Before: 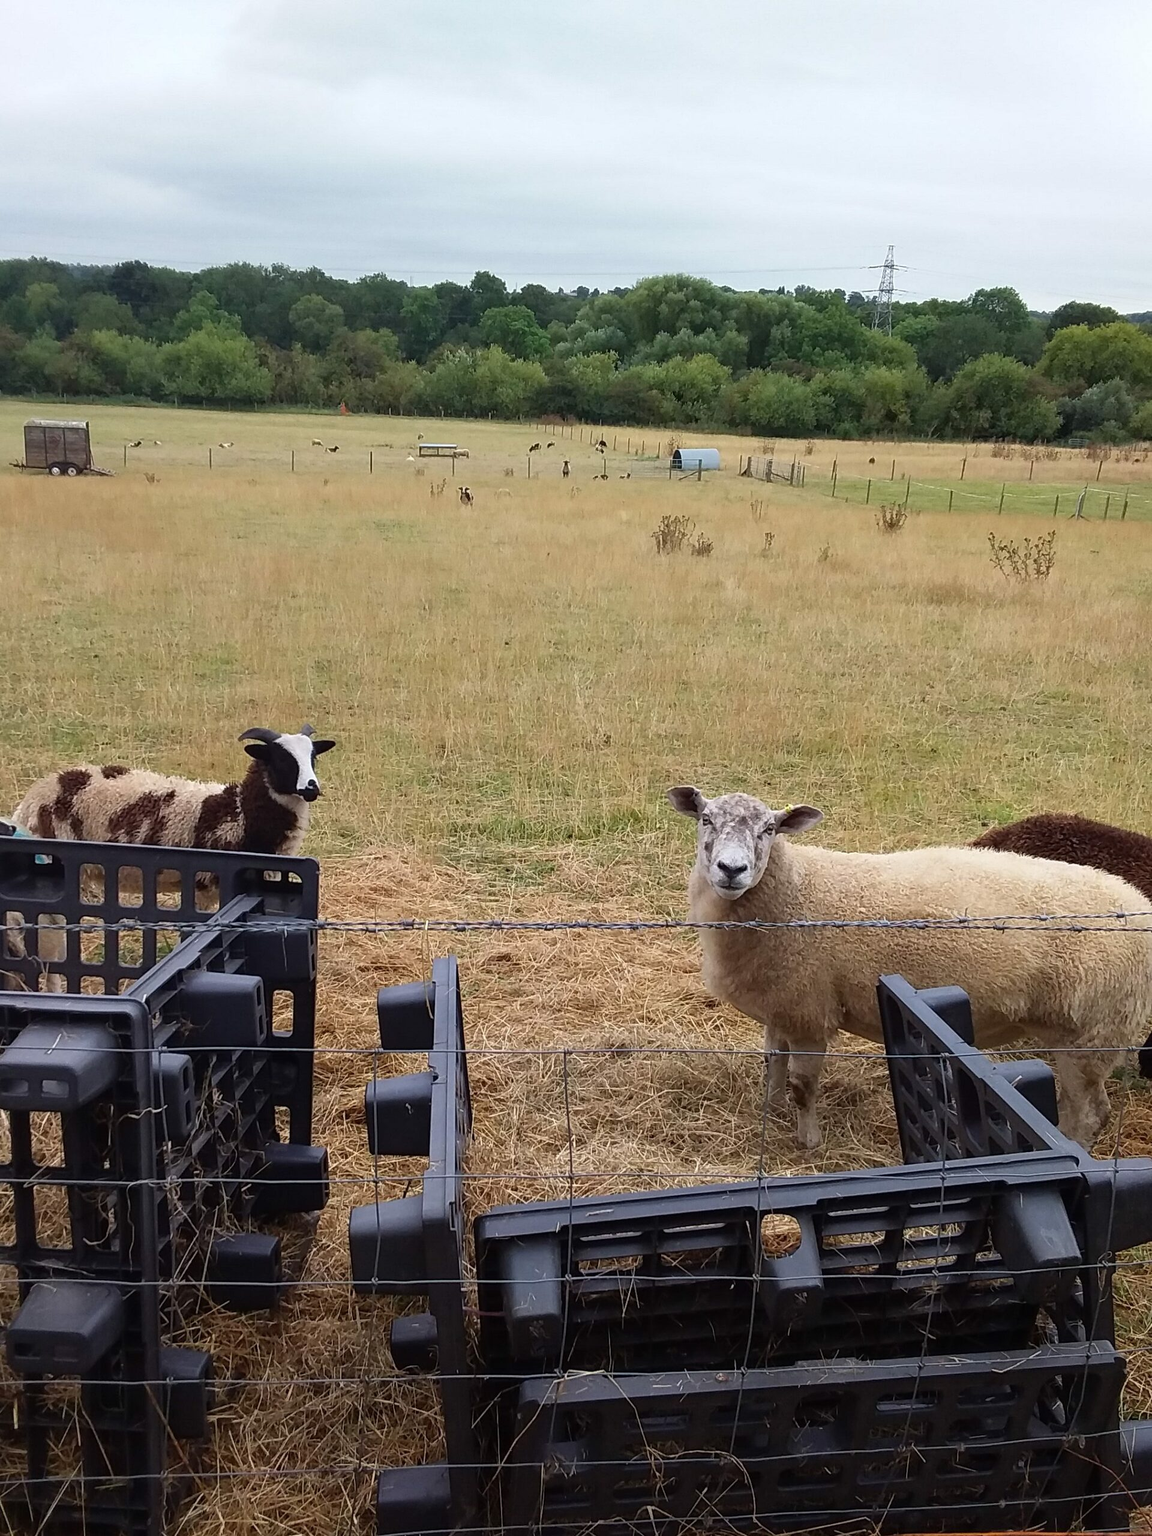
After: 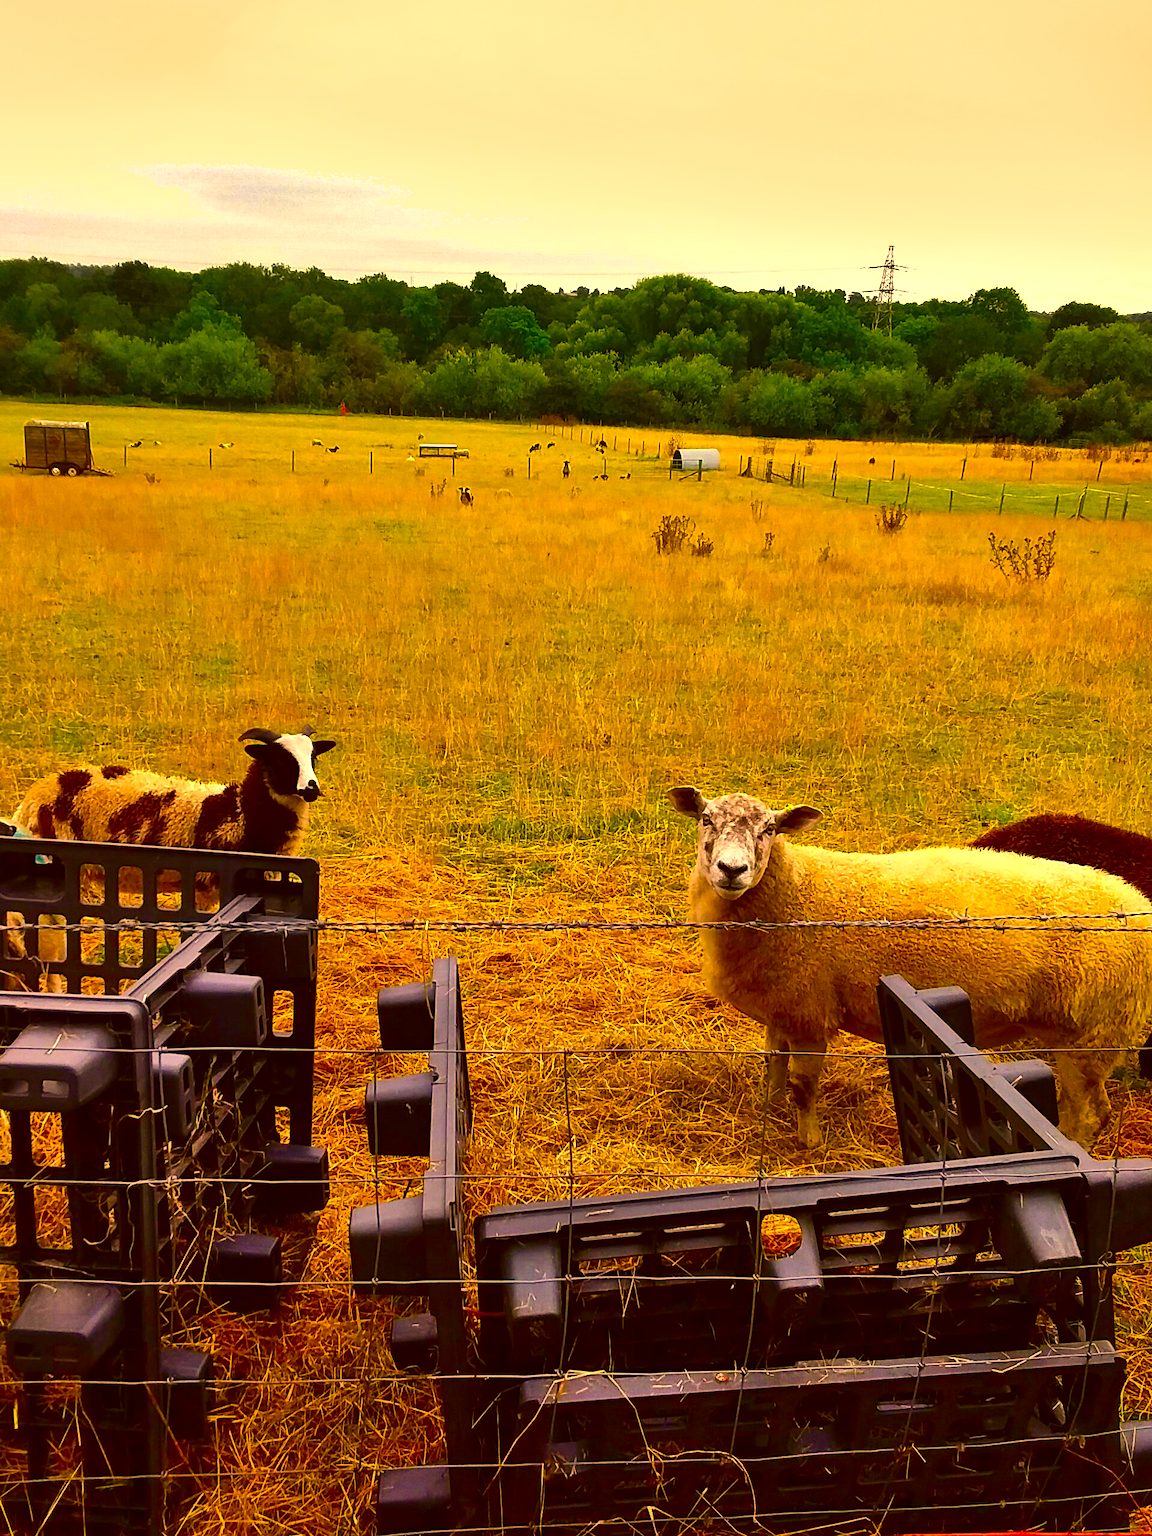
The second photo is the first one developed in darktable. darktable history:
color correction: highlights a* 10.44, highlights b* 30.04, shadows a* 2.73, shadows b* 17.51, saturation 1.72
shadows and highlights: soften with gaussian
contrast brightness saturation: brightness -0.25, saturation 0.2
exposure: exposure 0.566 EV, compensate highlight preservation false
